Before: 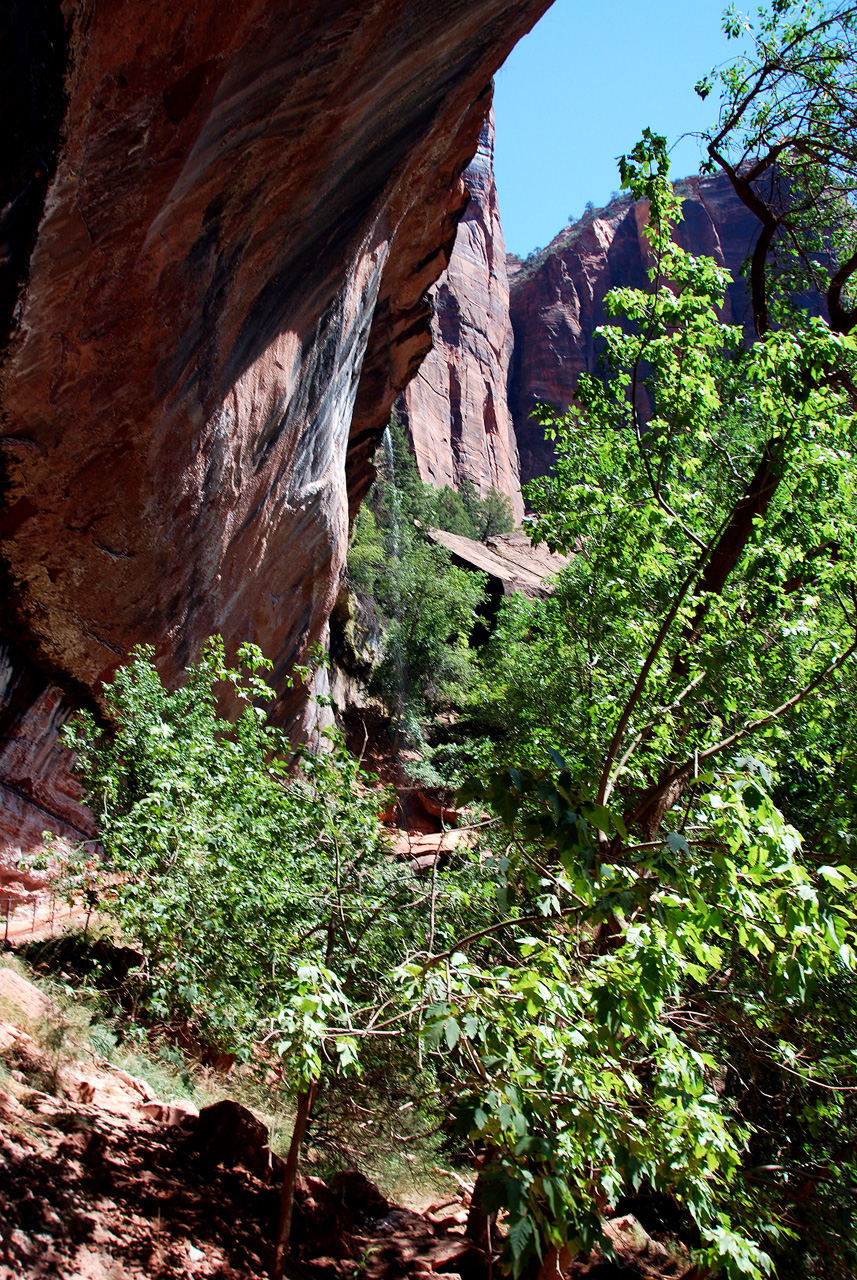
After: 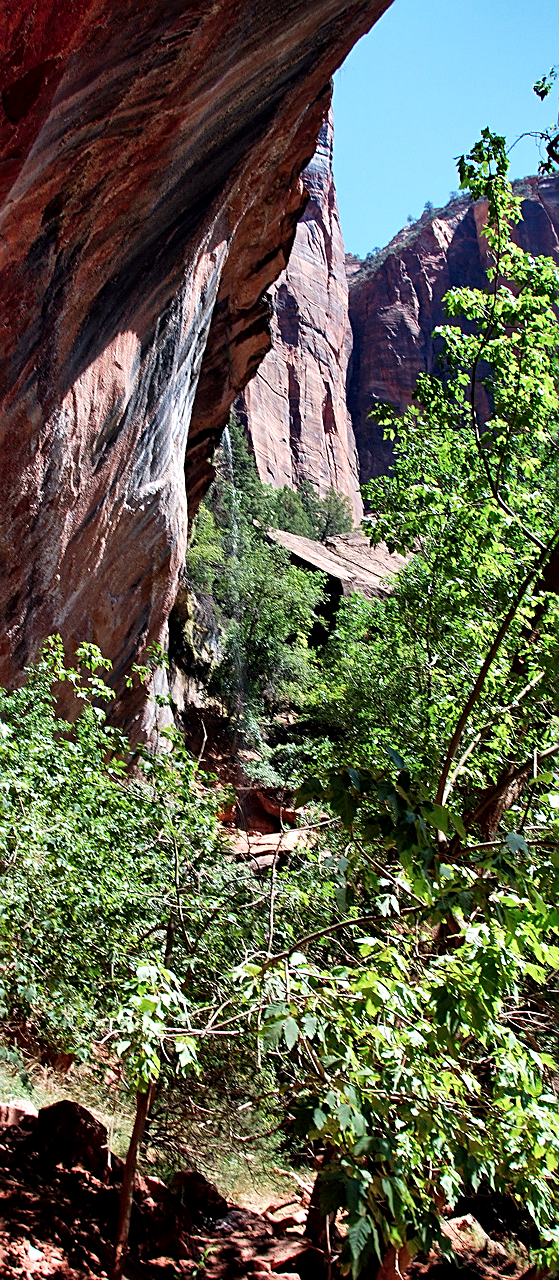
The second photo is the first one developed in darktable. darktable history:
sharpen: on, module defaults
local contrast: highlights 107%, shadows 100%, detail 120%, midtone range 0.2
crop and rotate: left 18.868%, right 15.788%
shadows and highlights: white point adjustment 0.903, soften with gaussian
